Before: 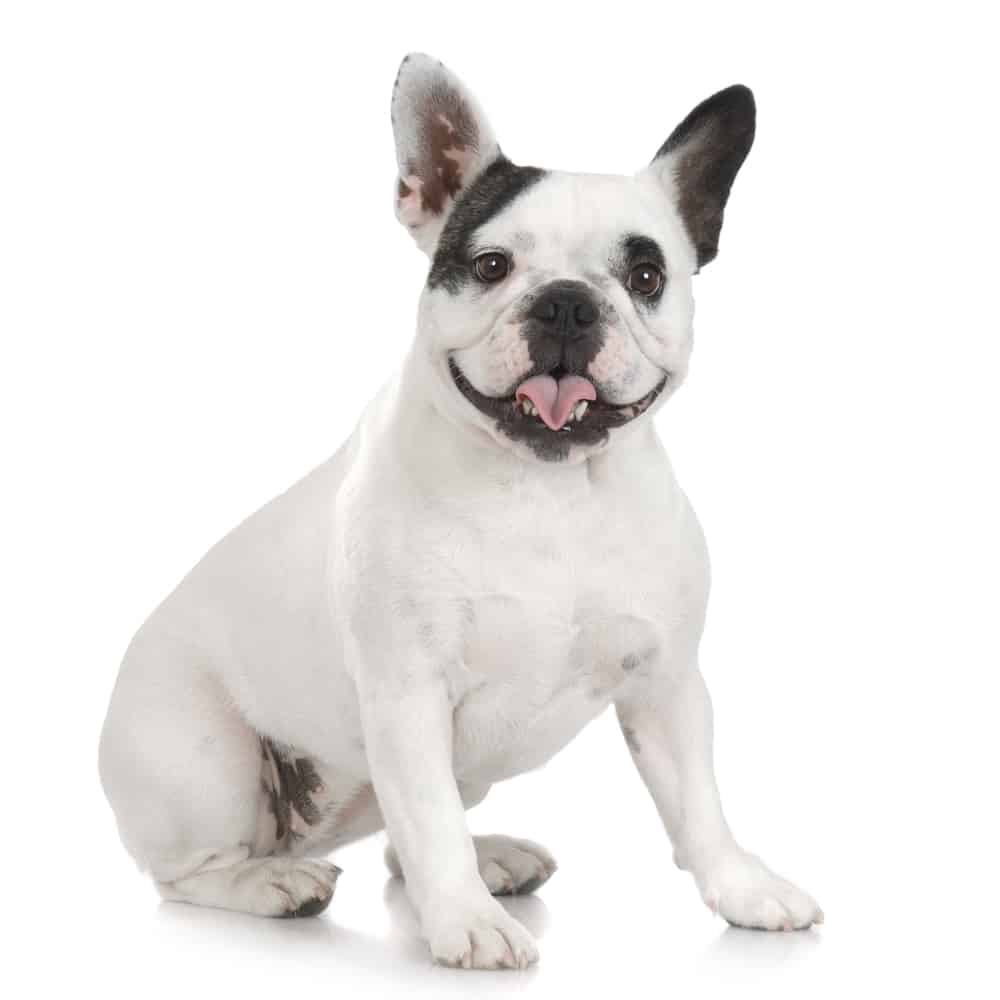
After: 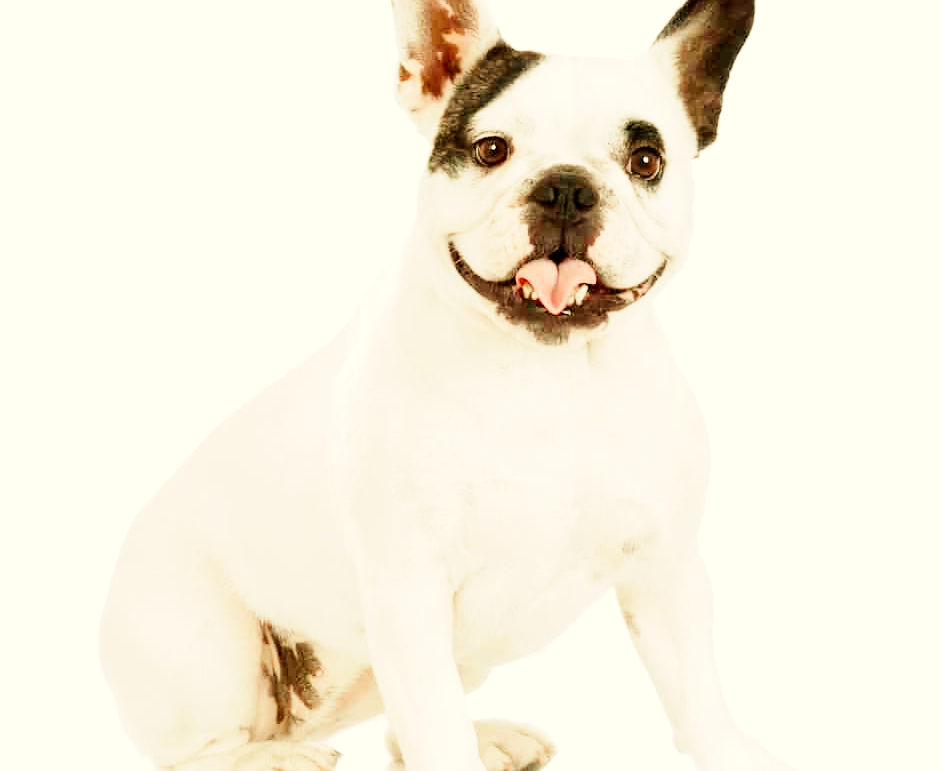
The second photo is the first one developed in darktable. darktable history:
crop and rotate: angle 0.03°, top 11.643%, right 5.651%, bottom 11.189%
exposure: black level correction 0.009, exposure 0.014 EV, compensate highlight preservation false
white balance: red 1.08, blue 0.791
base curve: curves: ch0 [(0, 0) (0, 0.001) (0.001, 0.001) (0.004, 0.002) (0.007, 0.004) (0.015, 0.013) (0.033, 0.045) (0.052, 0.096) (0.075, 0.17) (0.099, 0.241) (0.163, 0.42) (0.219, 0.55) (0.259, 0.616) (0.327, 0.722) (0.365, 0.765) (0.522, 0.873) (0.547, 0.881) (0.689, 0.919) (0.826, 0.952) (1, 1)], preserve colors none
